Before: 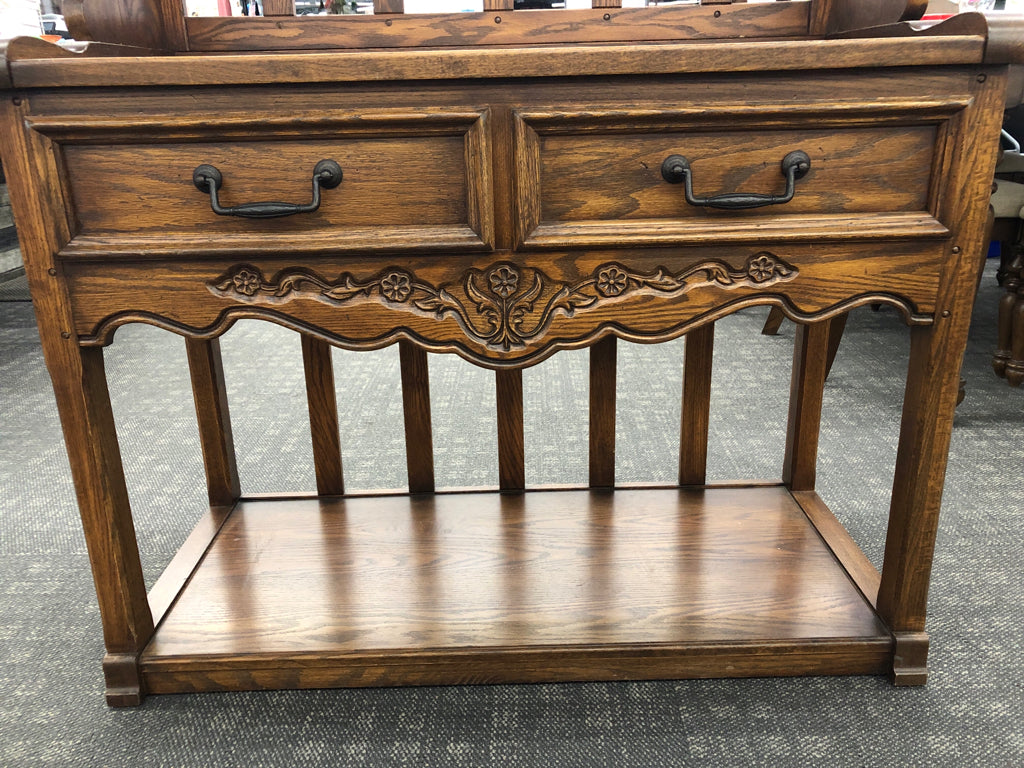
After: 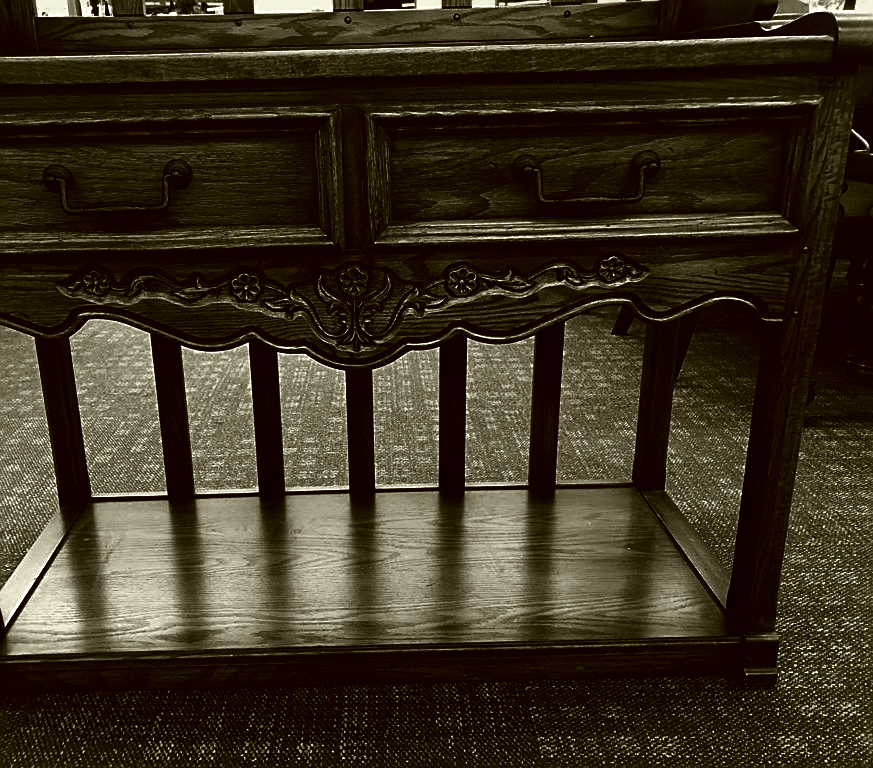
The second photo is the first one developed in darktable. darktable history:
crop and rotate: left 14.672%
exposure: exposure -0.06 EV, compensate exposure bias true, compensate highlight preservation false
contrast brightness saturation: contrast 0.02, brightness -0.997, saturation -0.982
sharpen: on, module defaults
color correction: highlights a* -1.68, highlights b* 10.35, shadows a* 0.347, shadows b* 18.88
